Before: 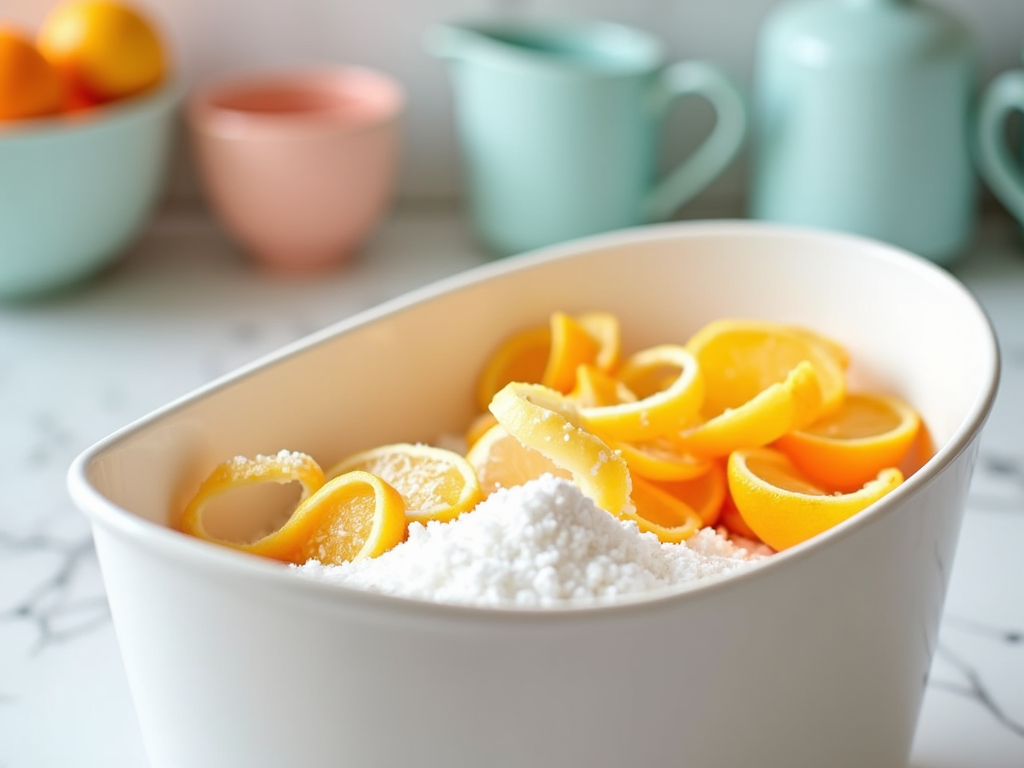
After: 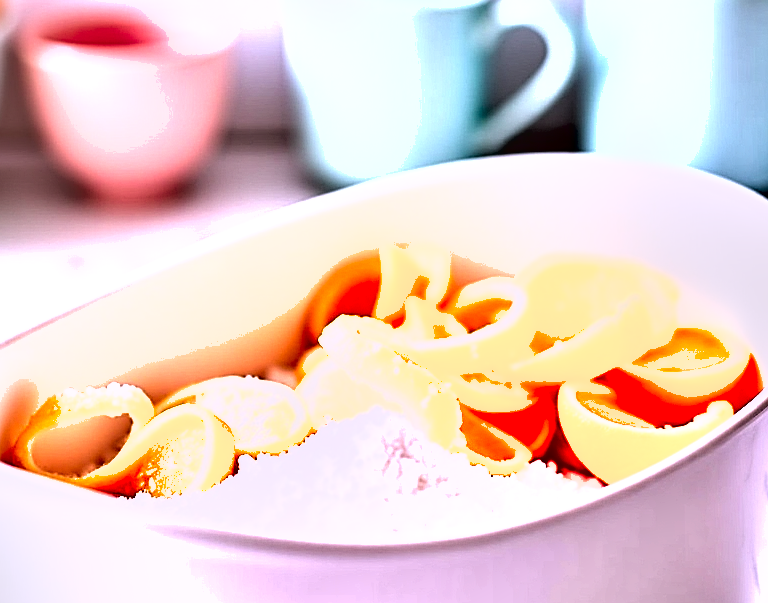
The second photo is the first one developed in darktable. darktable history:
color calibration: output R [1.107, -0.012, -0.003, 0], output B [0, 0, 1.308, 0], illuminant same as pipeline (D50), adaptation XYZ, x 0.346, y 0.358, temperature 5012.84 K
crop: left 16.699%, top 8.742%, right 8.253%, bottom 12.622%
exposure: black level correction 0, exposure 1.401 EV, compensate highlight preservation false
contrast equalizer: octaves 7, y [[0.609, 0.611, 0.615, 0.613, 0.607, 0.603], [0.504, 0.498, 0.496, 0.499, 0.506, 0.516], [0 ×6], [0 ×6], [0 ×6]], mix 0.781
sharpen: on, module defaults
contrast brightness saturation: contrast 0.047
shadows and highlights: shadows 33.79, highlights -46.54, compress 49.58%, soften with gaussian
